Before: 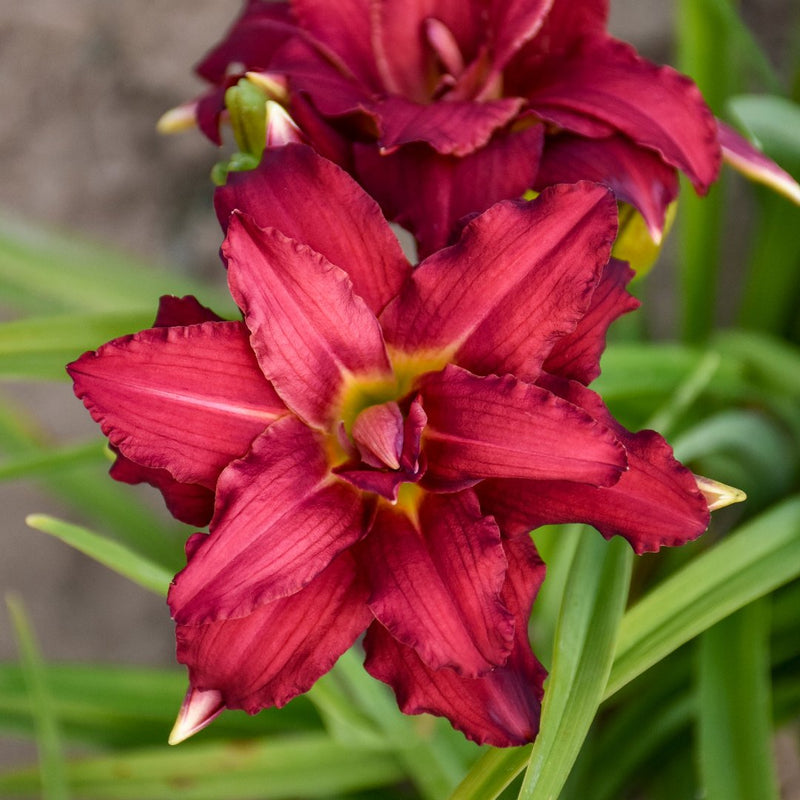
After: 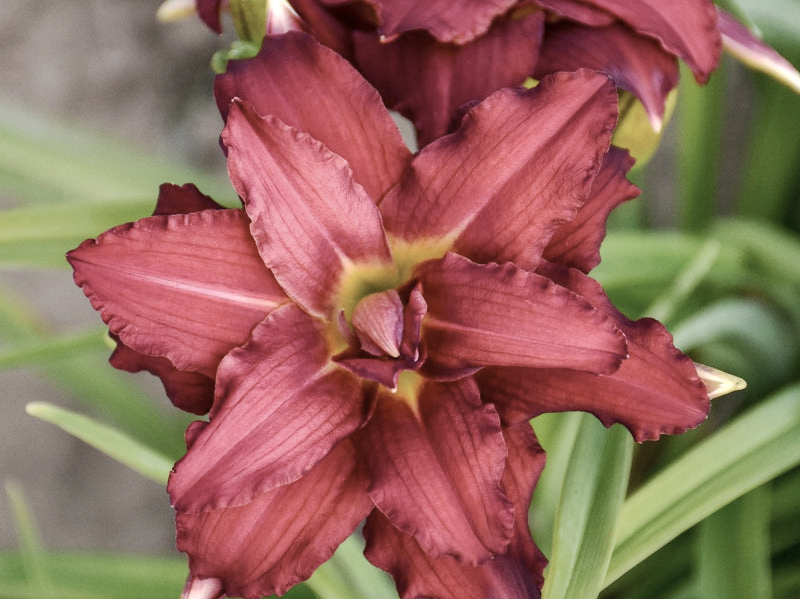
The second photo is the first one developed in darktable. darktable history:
base curve: curves: ch0 [(0, 0) (0.262, 0.32) (0.722, 0.705) (1, 1)], preserve colors none
crop: top 14.007%, bottom 11.117%
contrast brightness saturation: contrast 0.099, saturation -0.369
exposure: exposure 0.202 EV, compensate highlight preservation false
local contrast: mode bilateral grid, contrast 19, coarseness 50, detail 103%, midtone range 0.2
